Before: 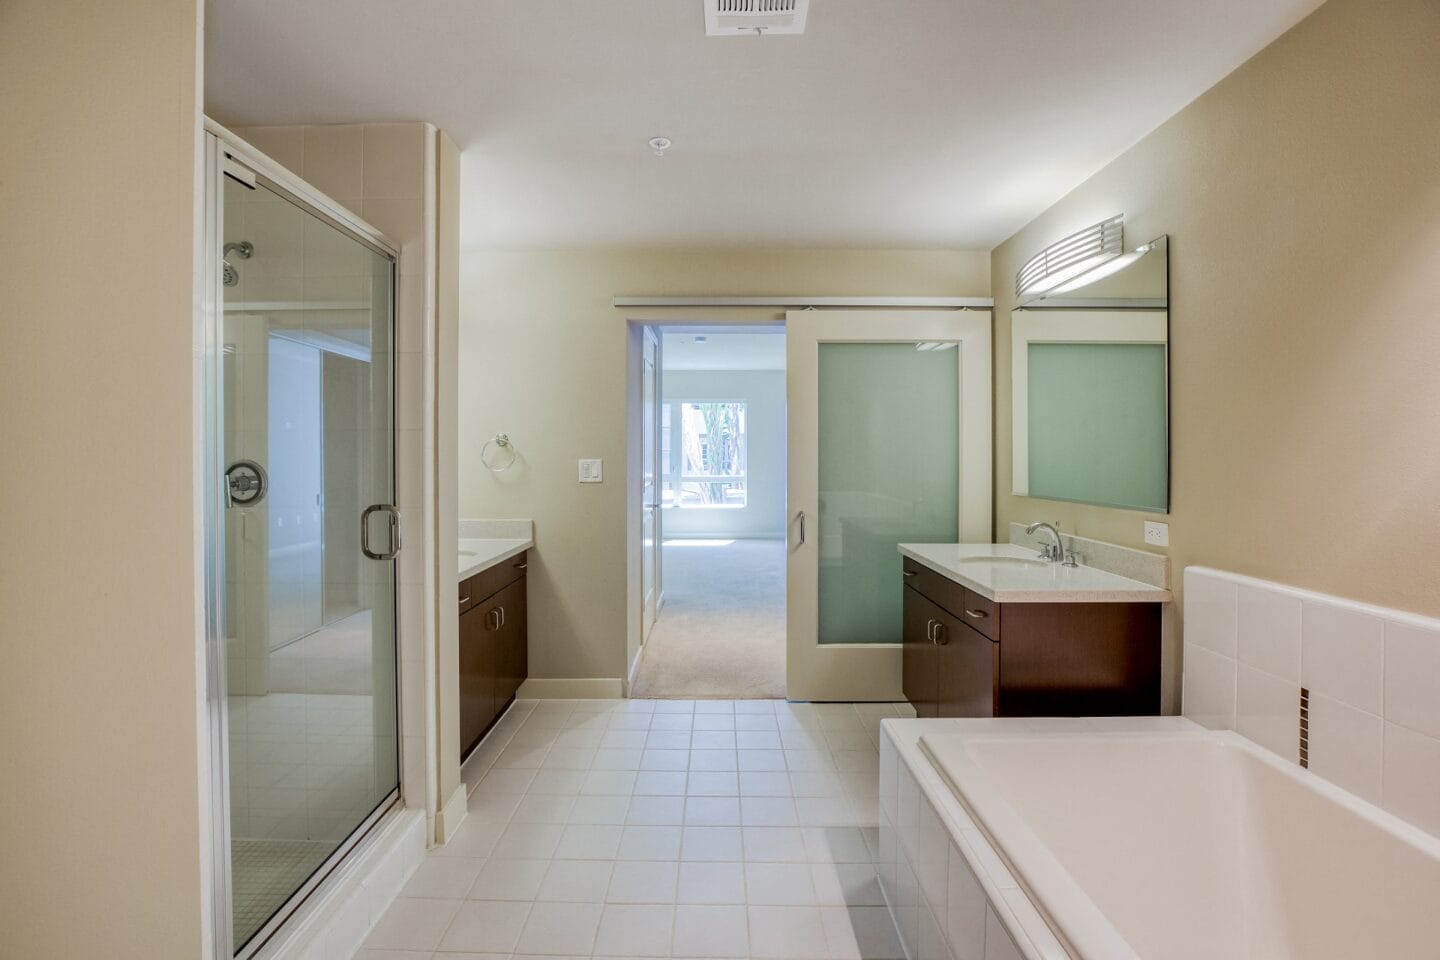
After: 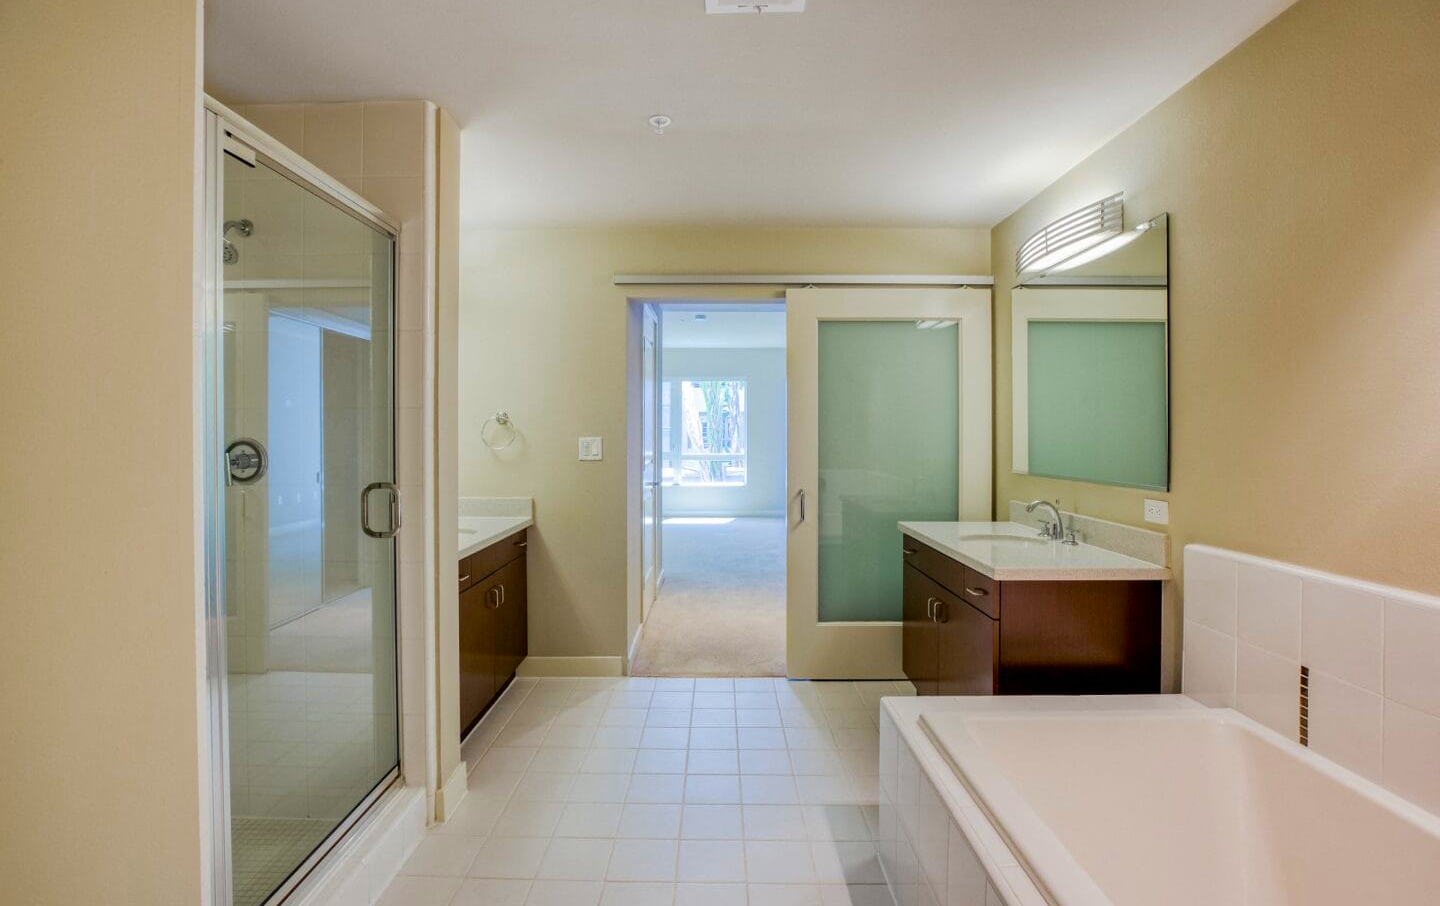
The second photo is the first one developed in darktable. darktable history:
crop and rotate: top 2.393%, bottom 3.168%
color balance rgb: shadows lift › hue 86.64°, perceptual saturation grading › global saturation 30.283%, global vibrance 20%
